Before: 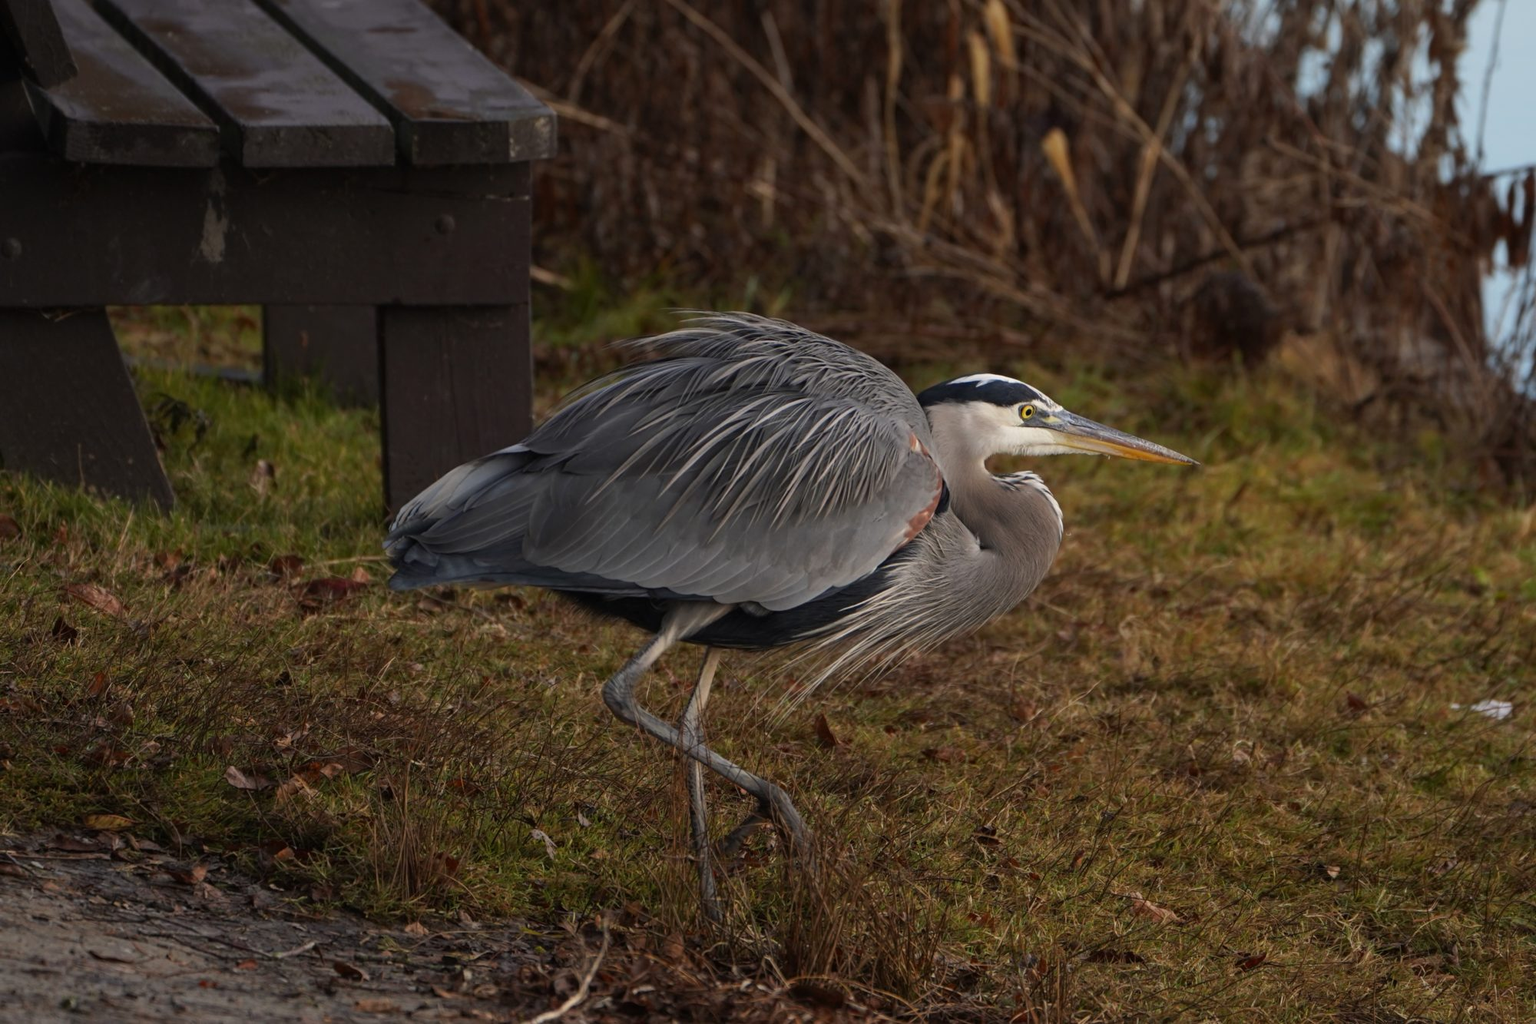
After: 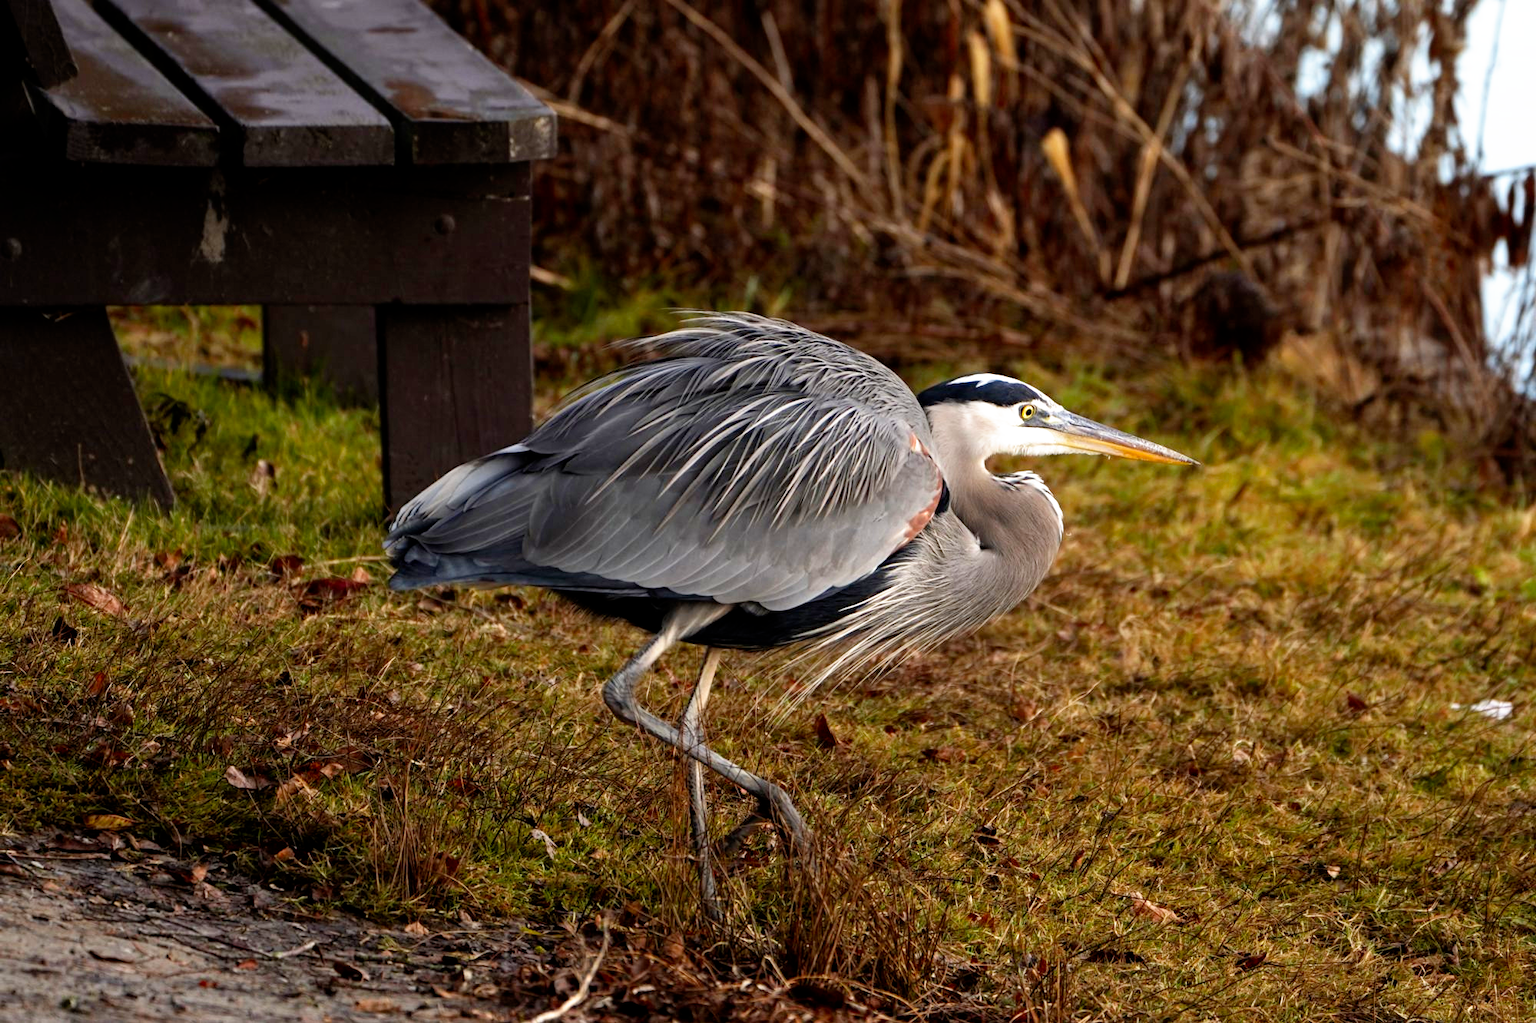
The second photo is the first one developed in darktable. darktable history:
exposure: black level correction 0, exposure 1.1 EV, compensate exposure bias true, compensate highlight preservation false
filmic rgb: black relative exposure -6.3 EV, white relative exposure 2.8 EV, threshold 3 EV, target black luminance 0%, hardness 4.6, latitude 67.35%, contrast 1.292, shadows ↔ highlights balance -3.5%, preserve chrominance no, color science v4 (2020), contrast in shadows soft, enable highlight reconstruction true
